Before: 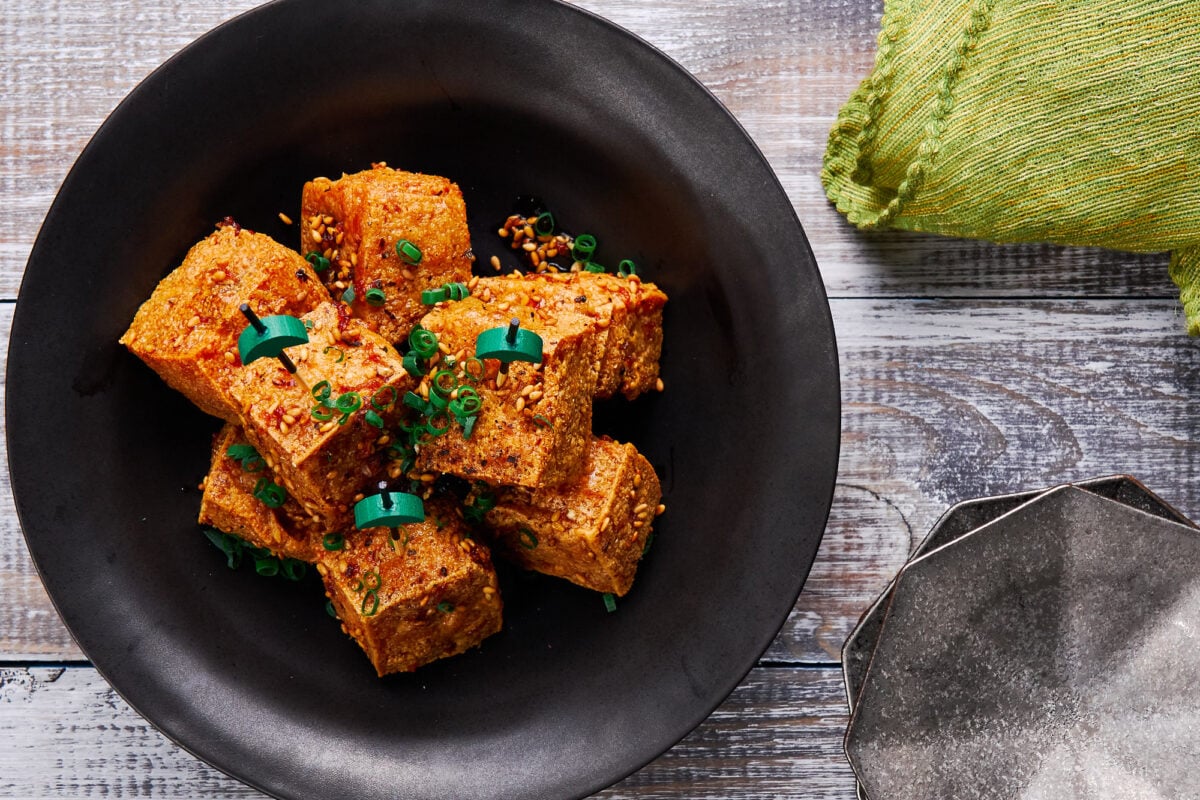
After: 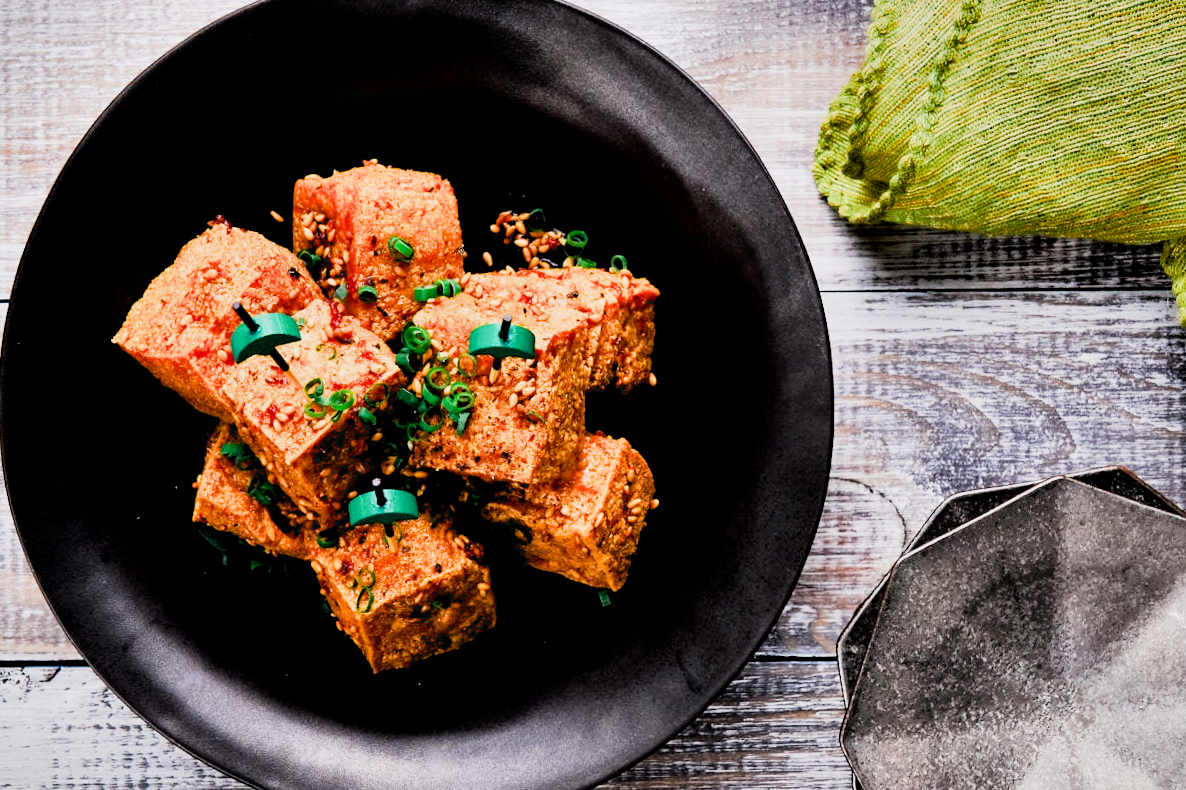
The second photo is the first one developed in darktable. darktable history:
rotate and perspective: rotation -0.45°, automatic cropping original format, crop left 0.008, crop right 0.992, crop top 0.012, crop bottom 0.988
shadows and highlights: white point adjustment -3.64, highlights -63.34, highlights color adjustment 42%, soften with gaussian
filmic rgb: black relative exposure -5 EV, hardness 2.88, contrast 1.3, highlights saturation mix -30%
exposure: black level correction 0.01, exposure 1 EV, compensate highlight preservation false
